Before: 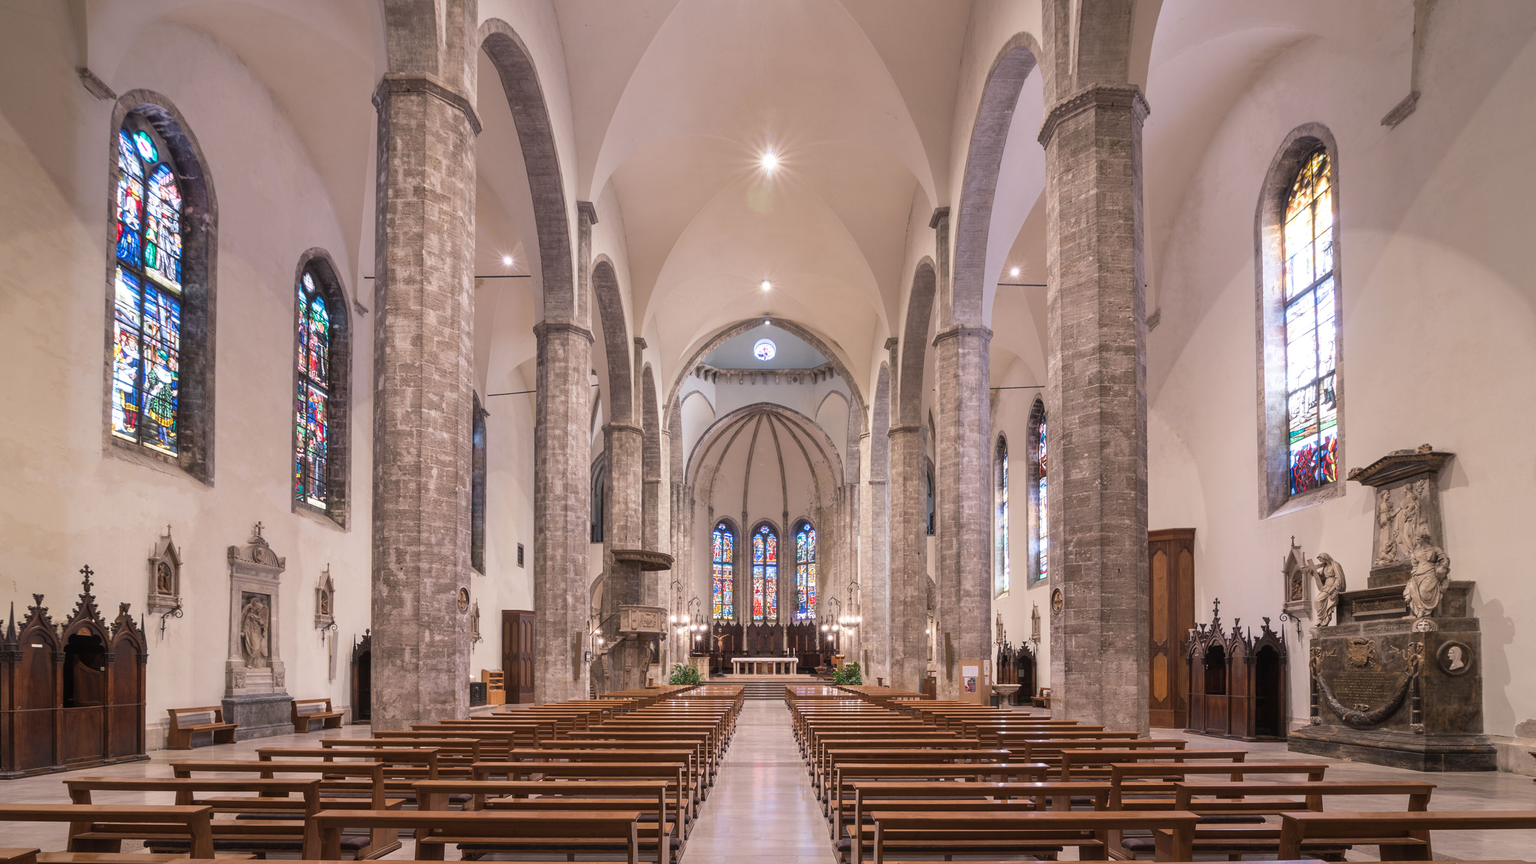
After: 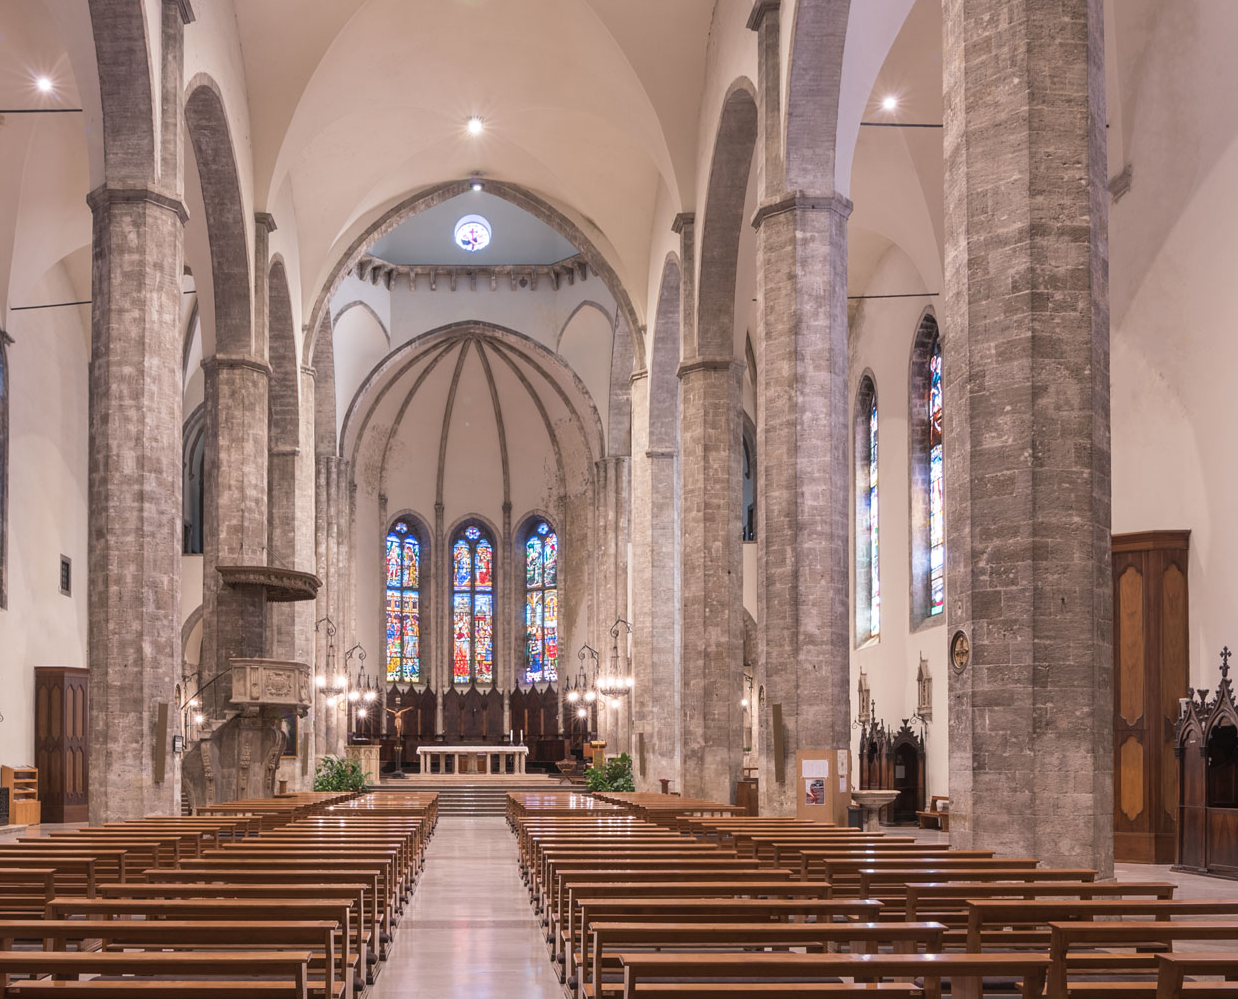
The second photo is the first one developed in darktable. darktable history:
crop: left 31.365%, top 24.34%, right 20.24%, bottom 6.224%
